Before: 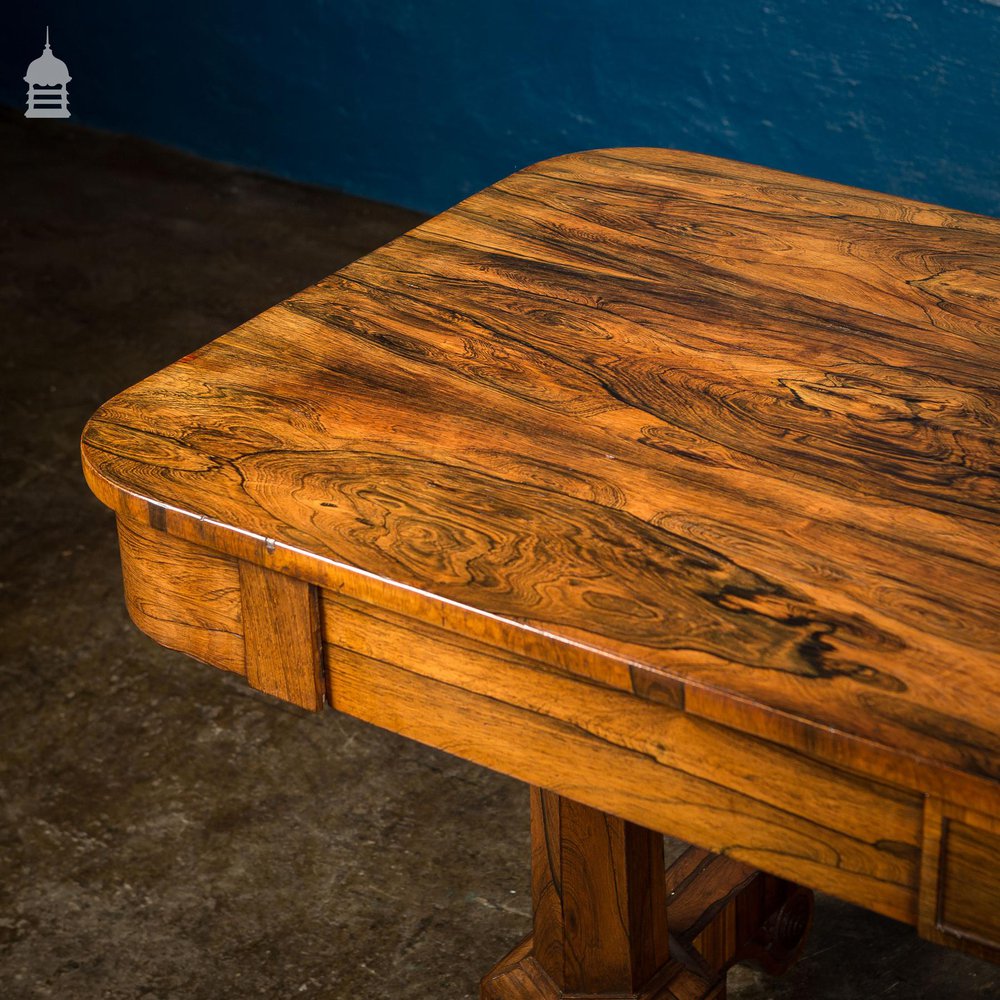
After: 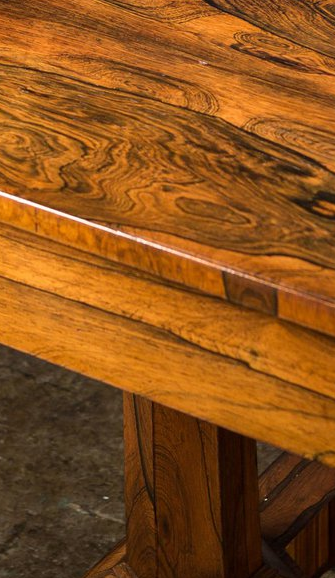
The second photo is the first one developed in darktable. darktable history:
crop: left 40.706%, top 39.449%, right 25.769%, bottom 2.683%
